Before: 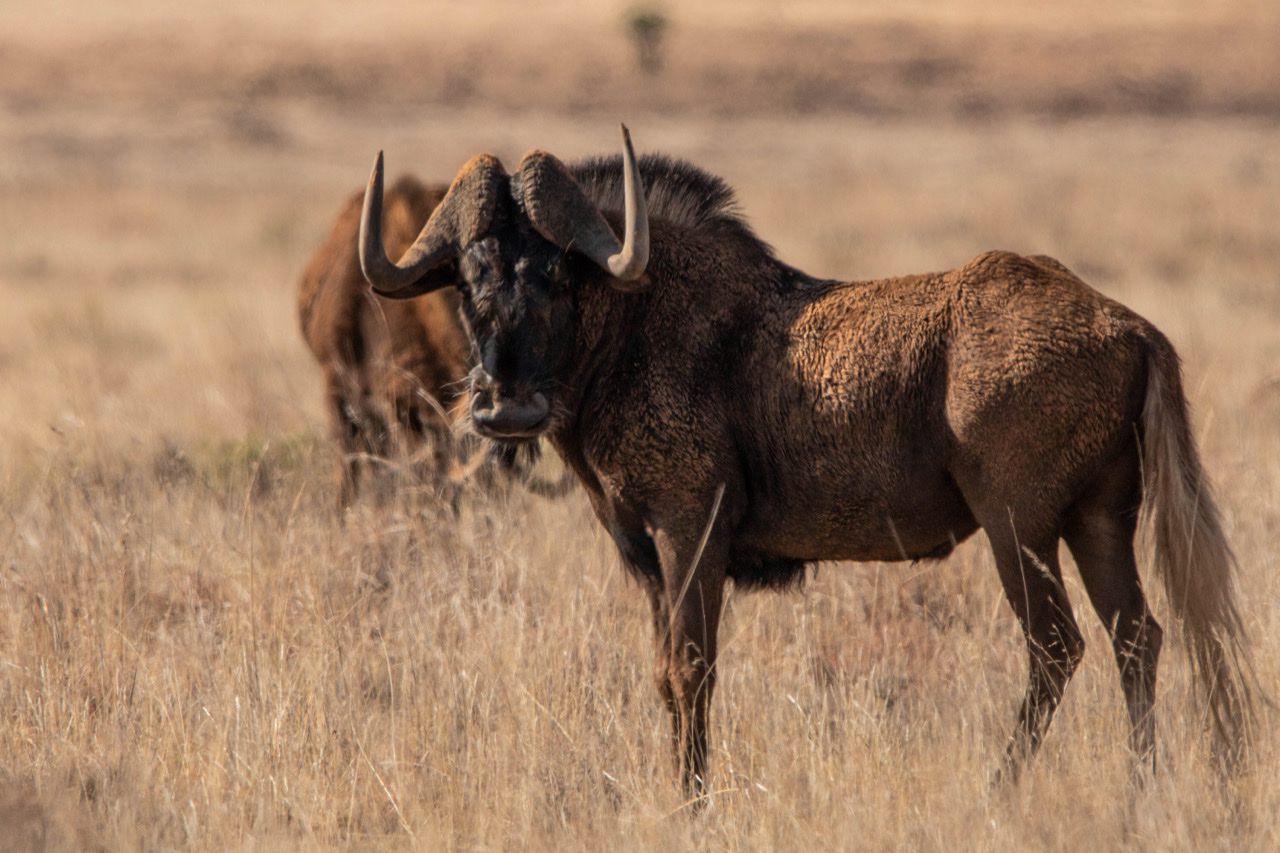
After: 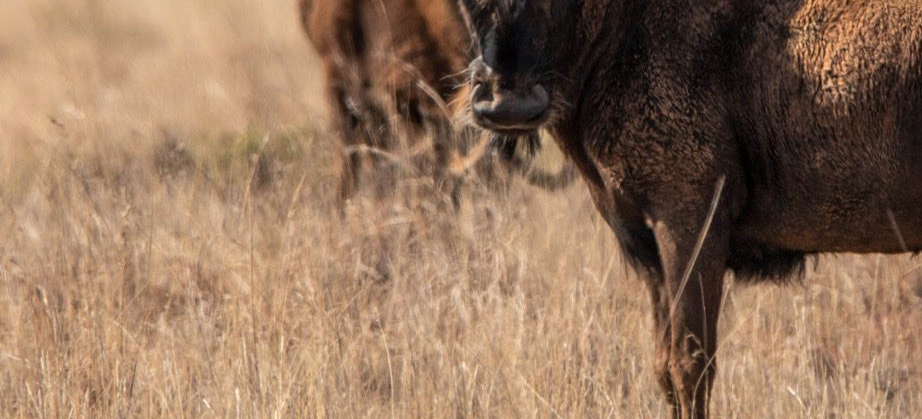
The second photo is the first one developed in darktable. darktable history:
local contrast: mode bilateral grid, contrast 19, coarseness 50, detail 119%, midtone range 0.2
exposure: black level correction -0.001, exposure 0.08 EV, compensate exposure bias true, compensate highlight preservation false
crop: top 36.119%, right 27.965%, bottom 14.746%
